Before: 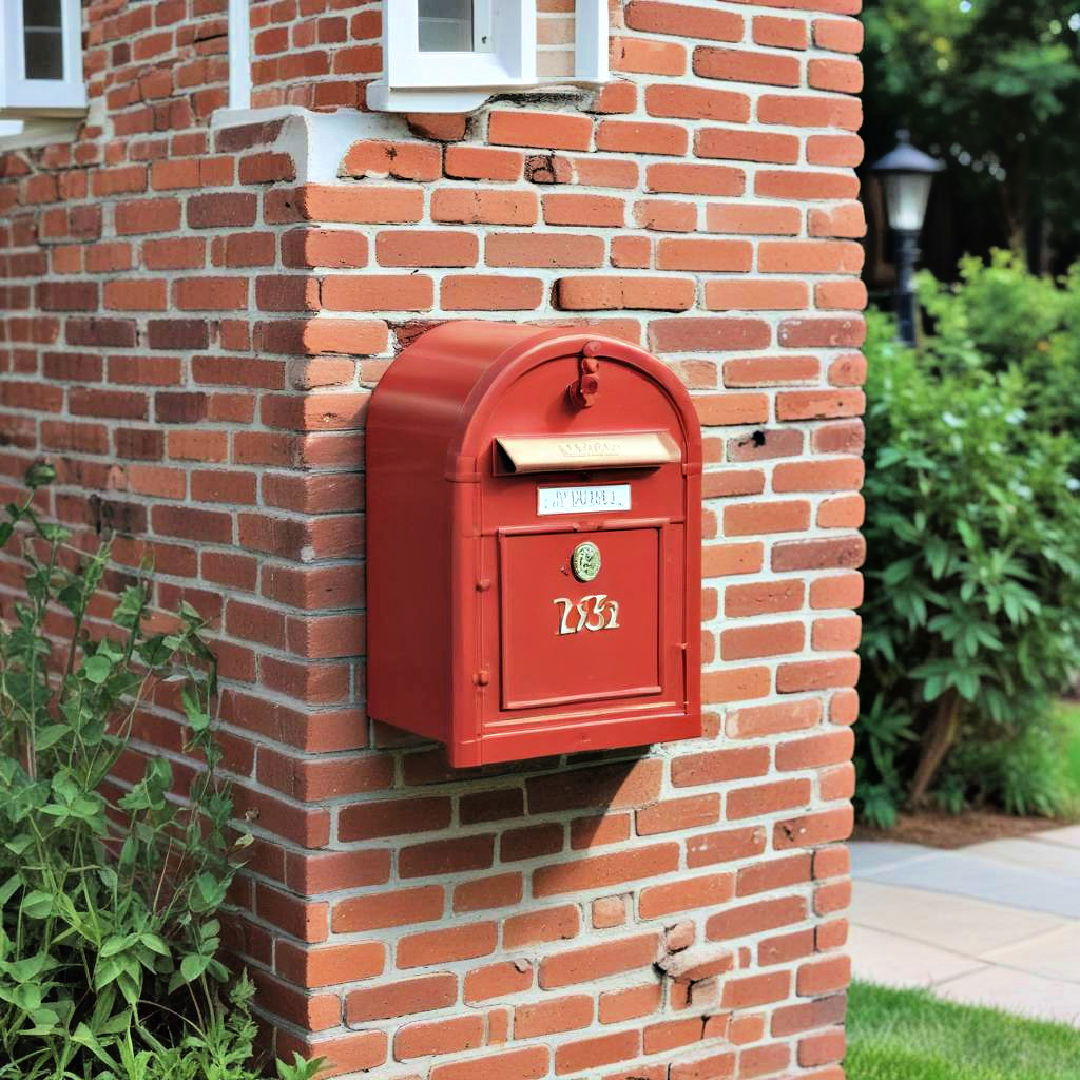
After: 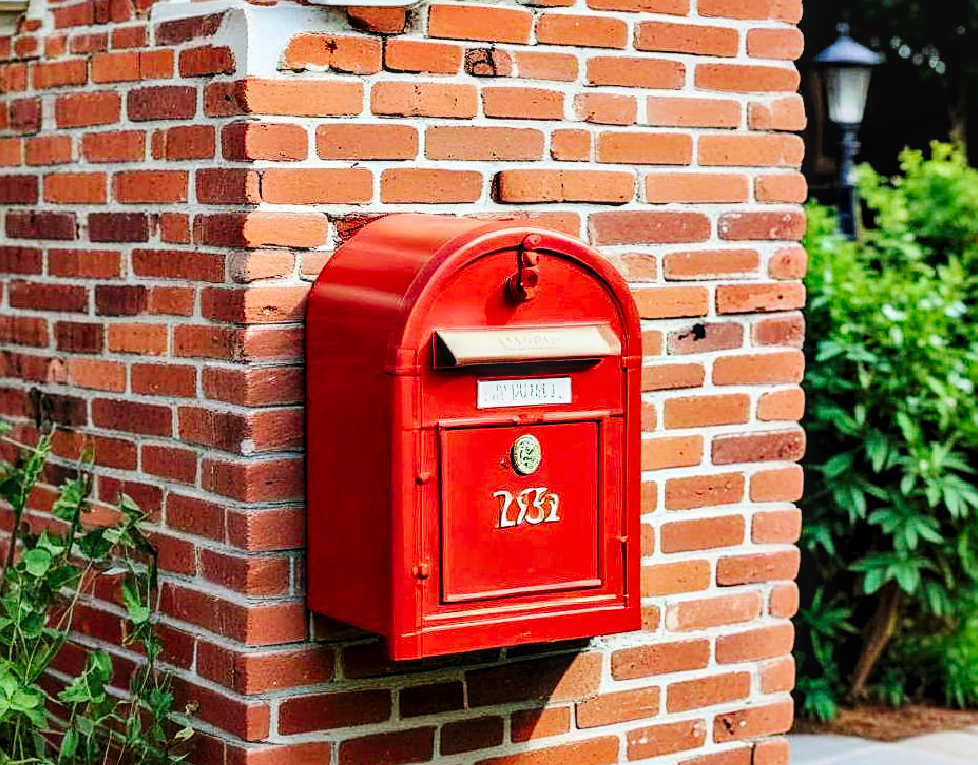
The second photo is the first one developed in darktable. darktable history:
sharpen: on, module defaults
base curve: curves: ch0 [(0, 0) (0.036, 0.025) (0.121, 0.166) (0.206, 0.329) (0.605, 0.79) (1, 1)], preserve colors none
contrast brightness saturation: contrast 0.035, saturation 0.154
crop: left 5.601%, top 9.965%, right 3.799%, bottom 19.164%
exposure: black level correction 0.006, exposure -0.222 EV, compensate highlight preservation false
local contrast: on, module defaults
